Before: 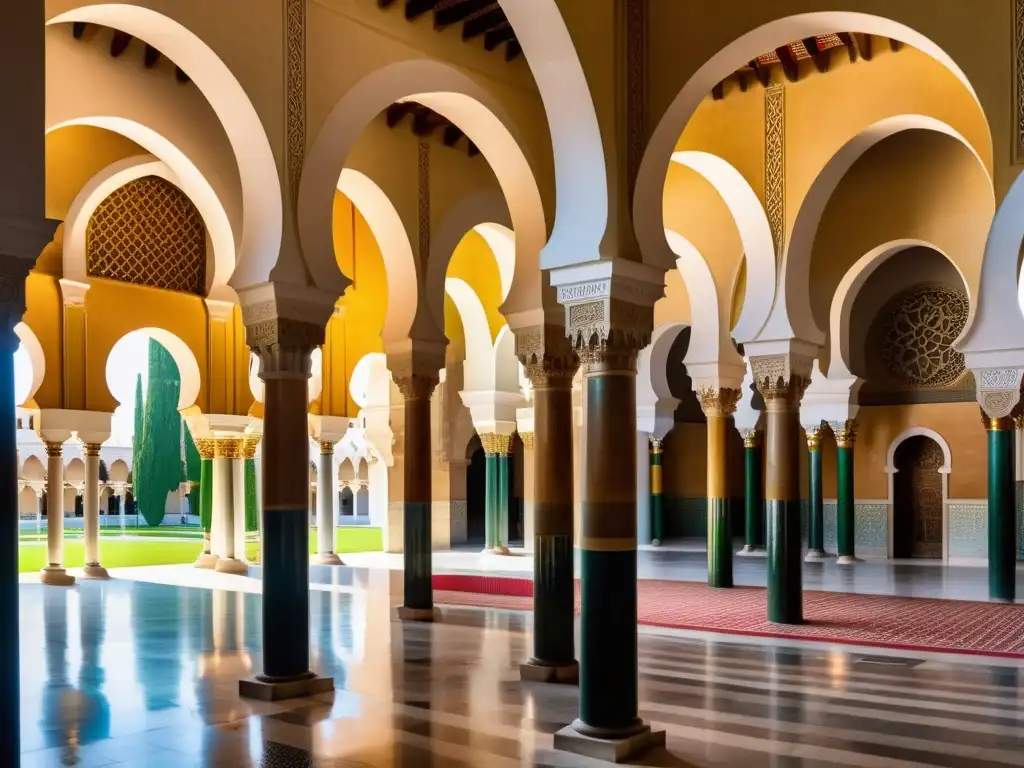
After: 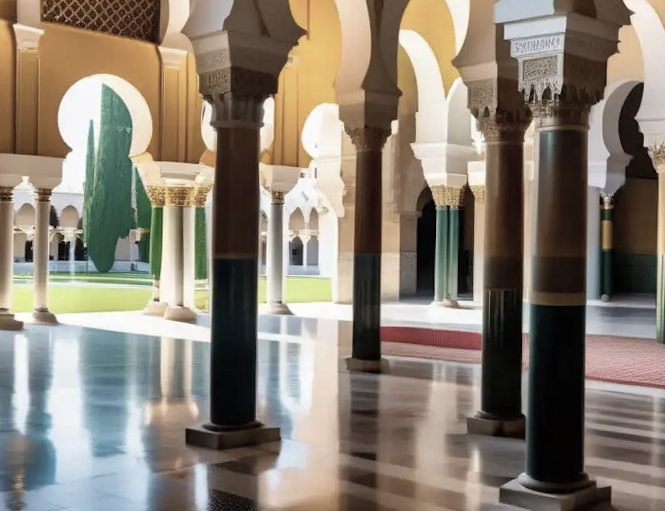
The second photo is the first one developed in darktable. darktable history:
crop and rotate: angle -1.03°, left 3.618%, top 31.844%, right 29.887%
color correction: highlights b* 0.066, saturation 0.523
